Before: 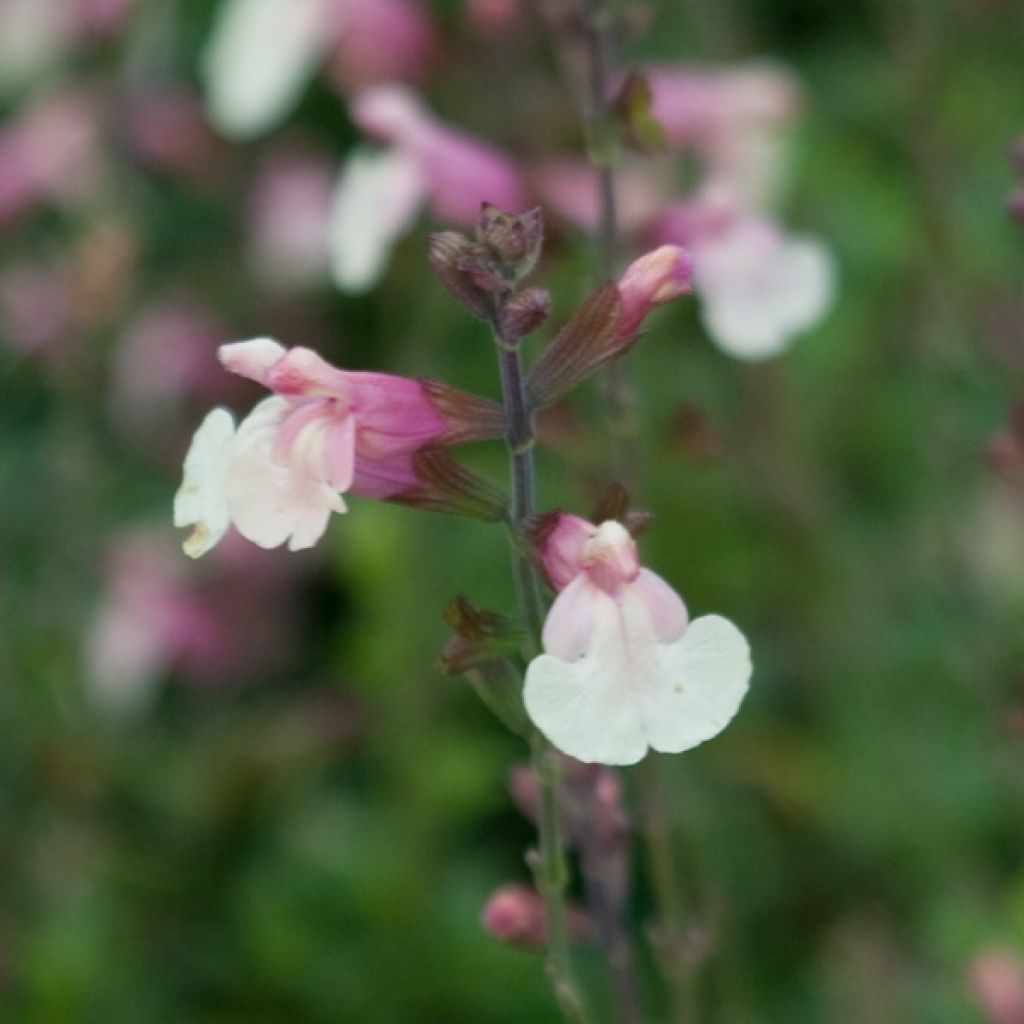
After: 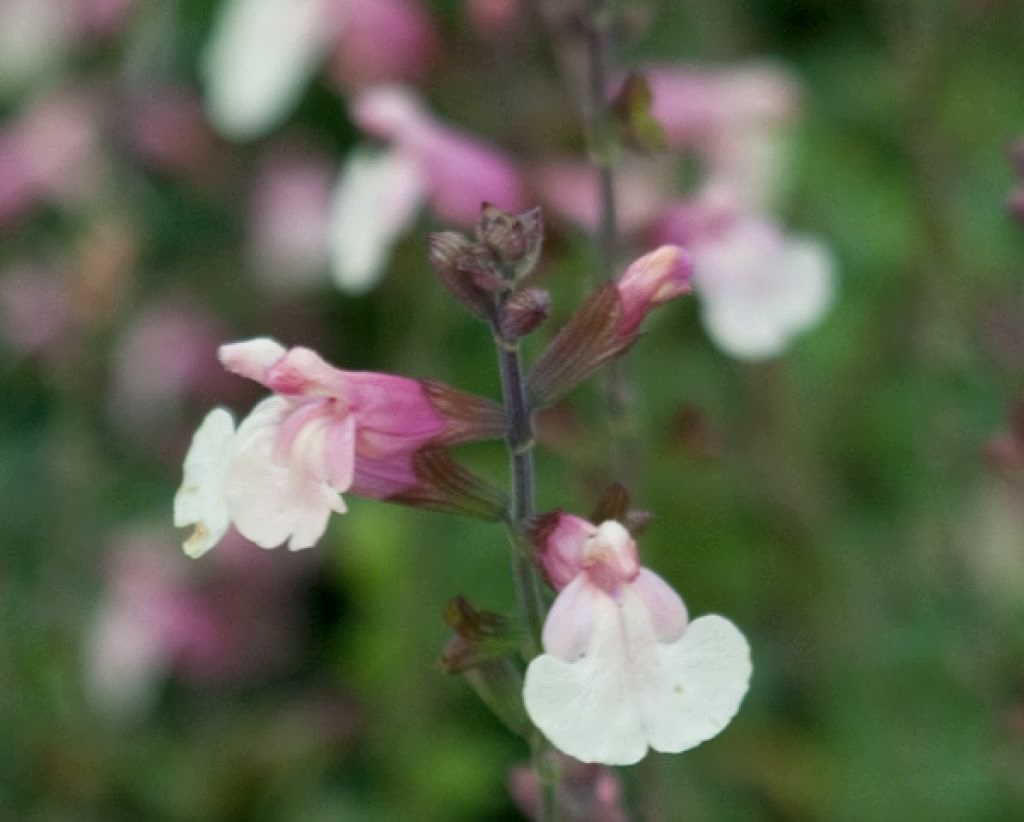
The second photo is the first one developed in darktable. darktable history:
crop: bottom 19.644%
local contrast: highlights 100%, shadows 100%, detail 120%, midtone range 0.2
